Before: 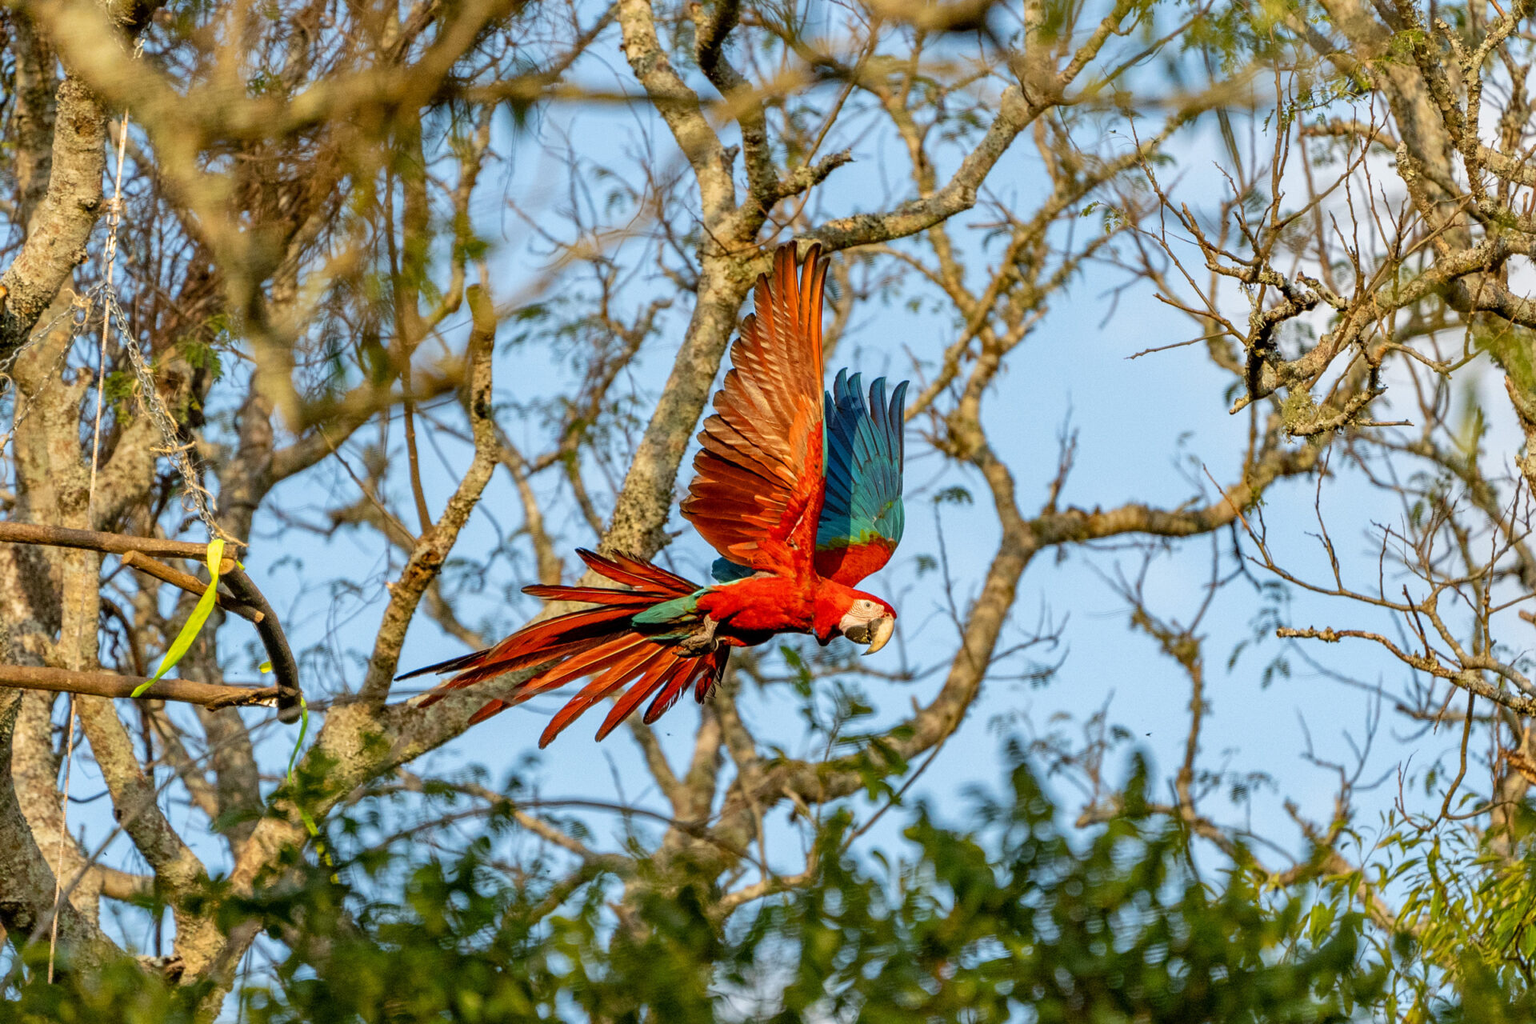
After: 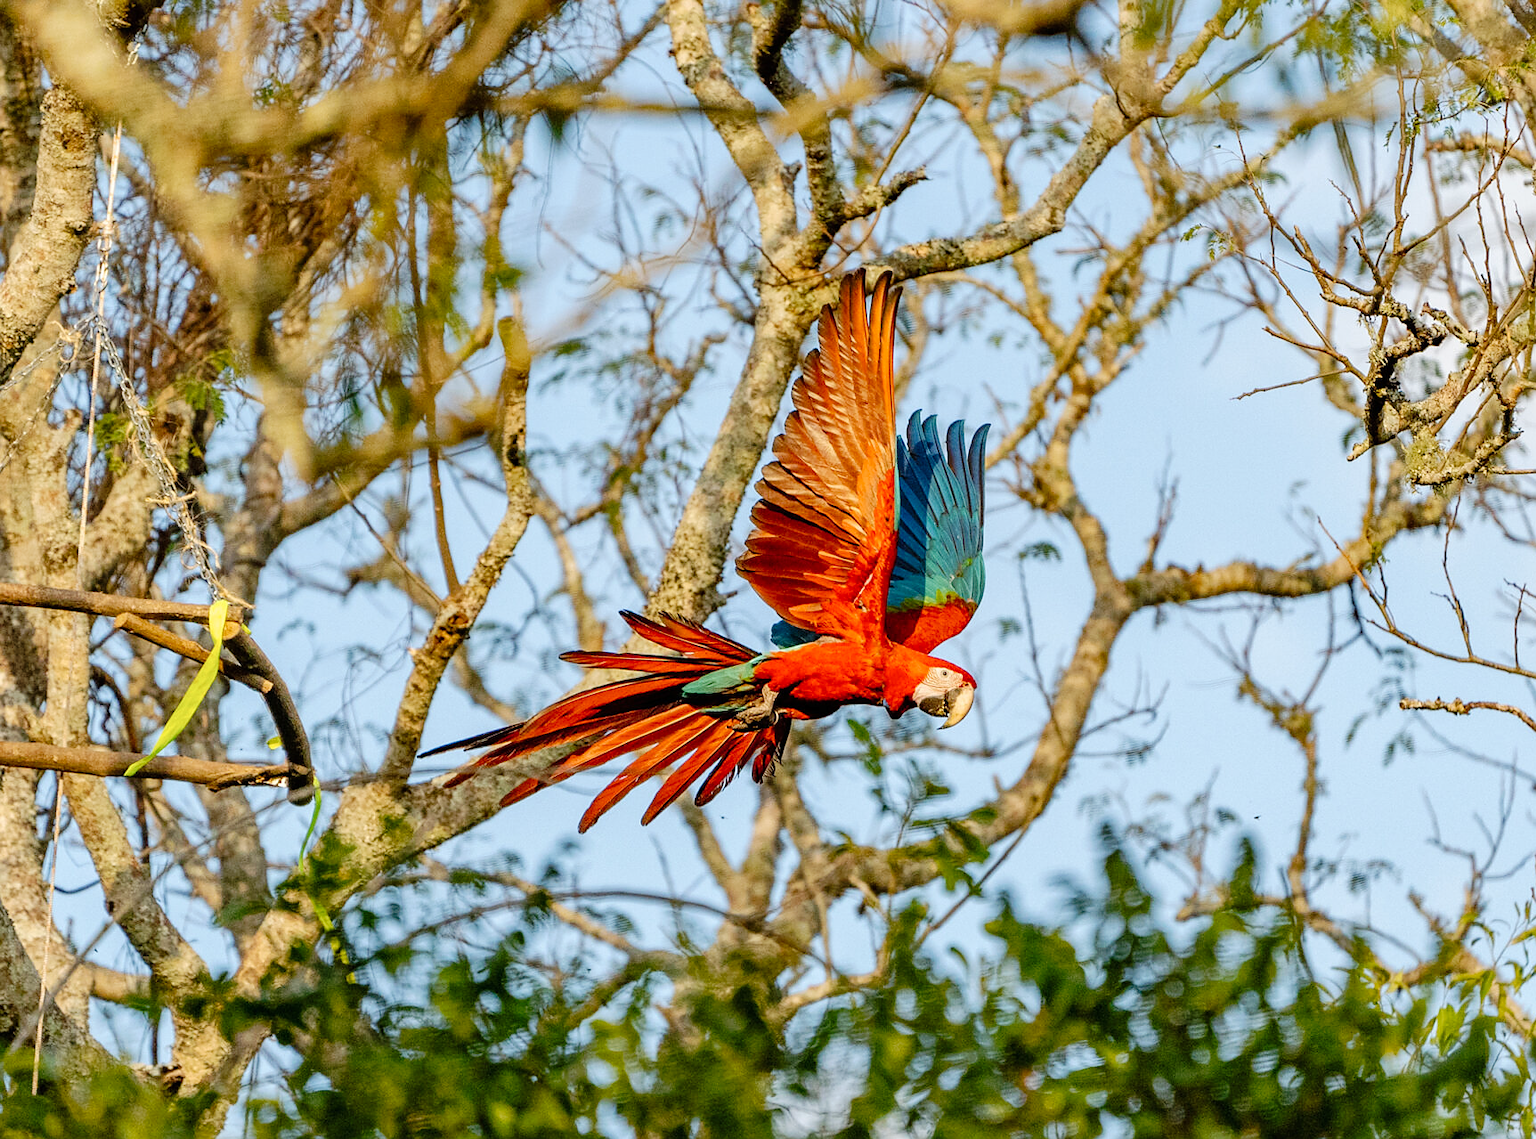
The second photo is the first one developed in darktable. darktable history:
crop and rotate: left 1.268%, right 8.862%
tone curve: curves: ch0 [(0, 0) (0.003, 0.005) (0.011, 0.011) (0.025, 0.022) (0.044, 0.038) (0.069, 0.062) (0.1, 0.091) (0.136, 0.128) (0.177, 0.183) (0.224, 0.246) (0.277, 0.325) (0.335, 0.403) (0.399, 0.473) (0.468, 0.557) (0.543, 0.638) (0.623, 0.709) (0.709, 0.782) (0.801, 0.847) (0.898, 0.923) (1, 1)], preserve colors none
sharpen: radius 0.975, amount 0.61
